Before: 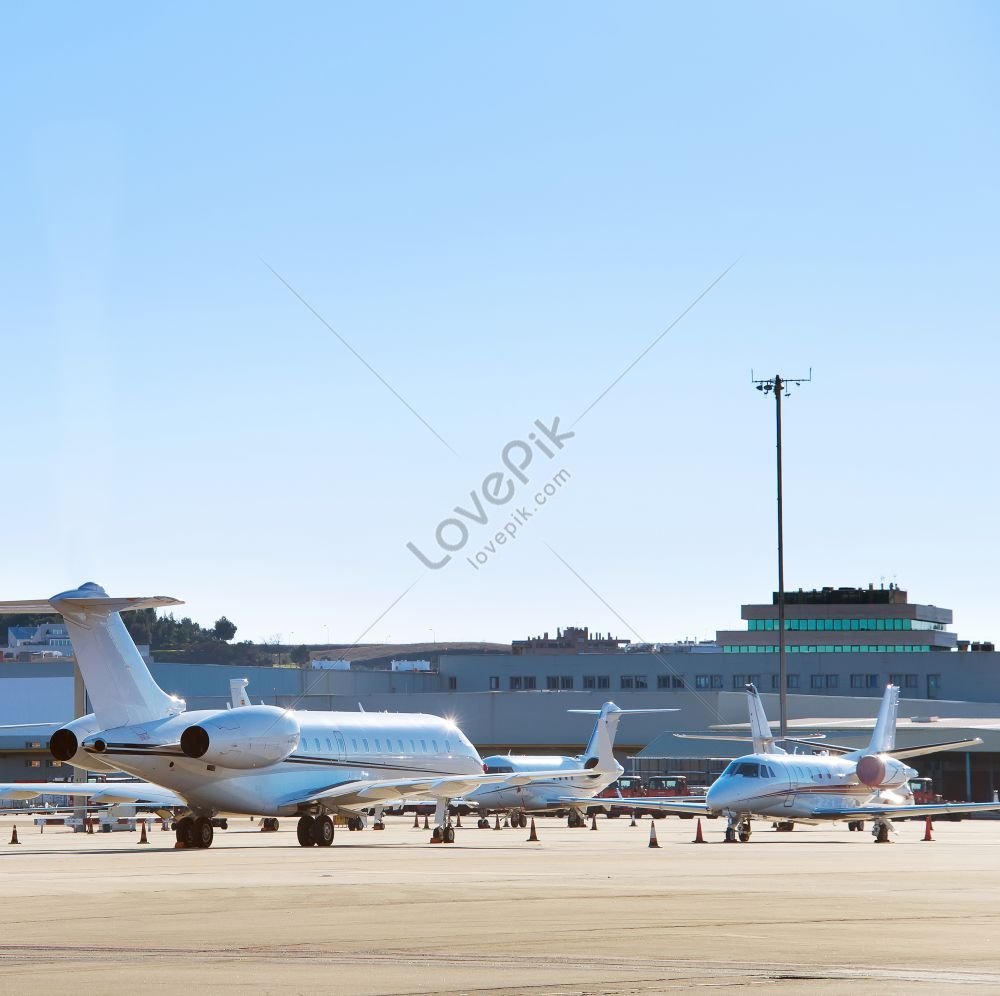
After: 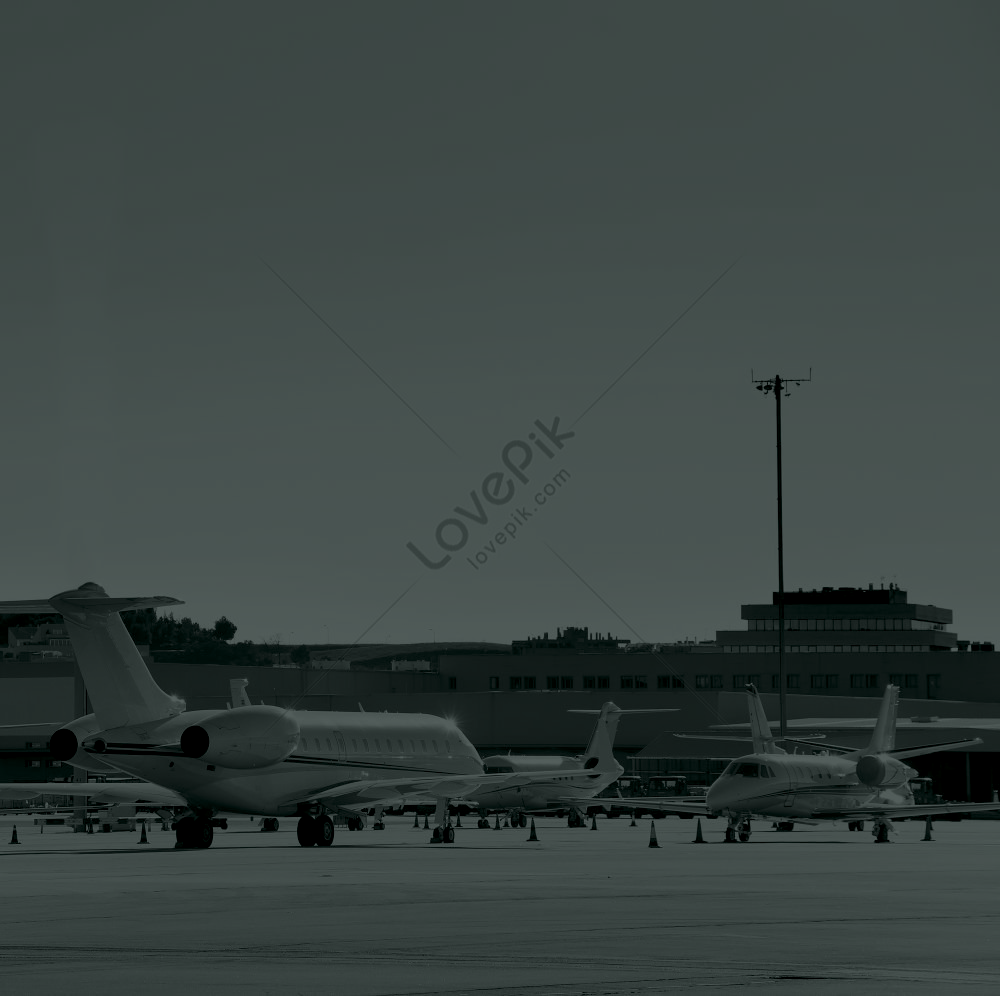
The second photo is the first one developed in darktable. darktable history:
colorize: hue 90°, saturation 19%, lightness 1.59%, version 1
vibrance: vibrance 100%
